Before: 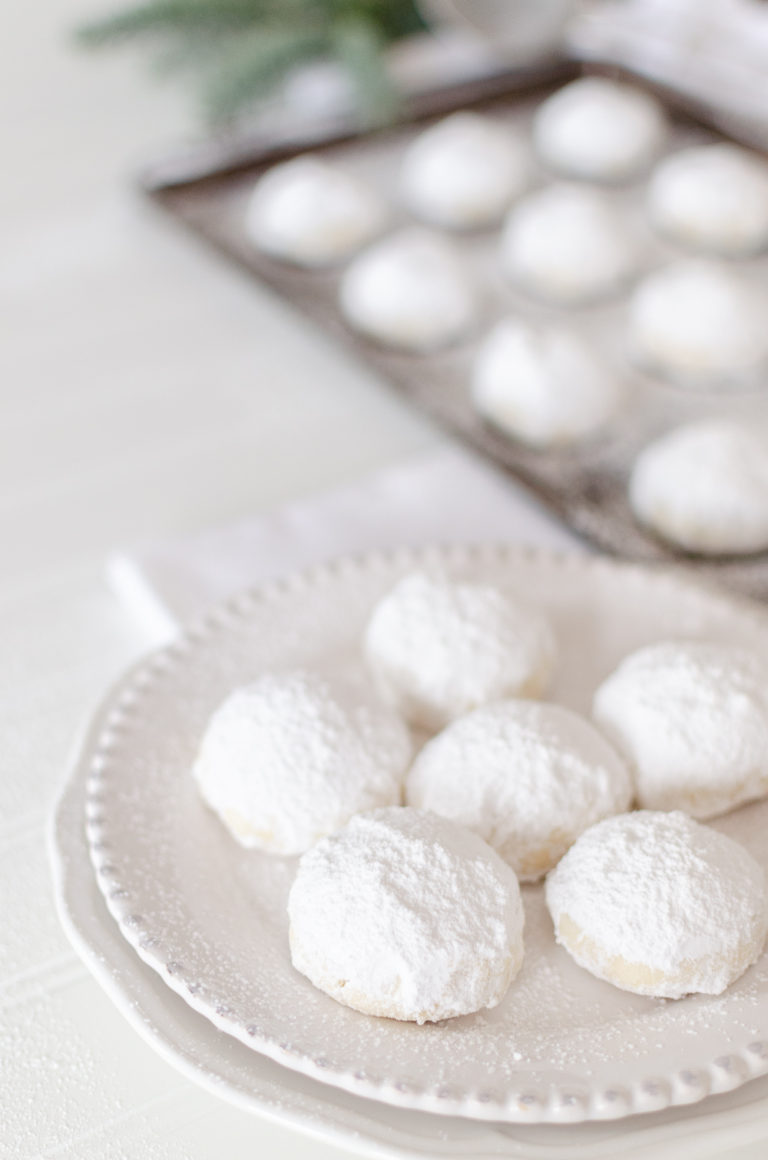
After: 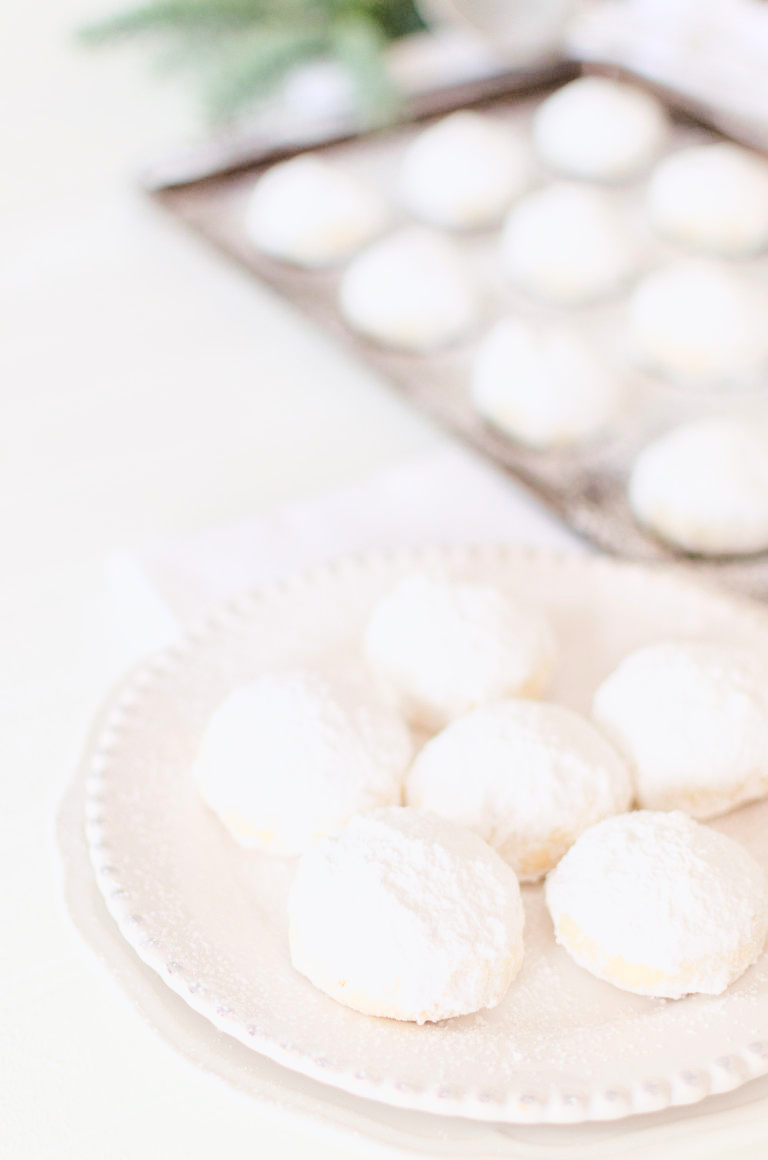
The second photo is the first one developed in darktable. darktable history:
base curve: curves: ch0 [(0, 0) (0.025, 0.046) (0.112, 0.277) (0.467, 0.74) (0.814, 0.929) (1, 0.942)]
tone equalizer: on, module defaults
